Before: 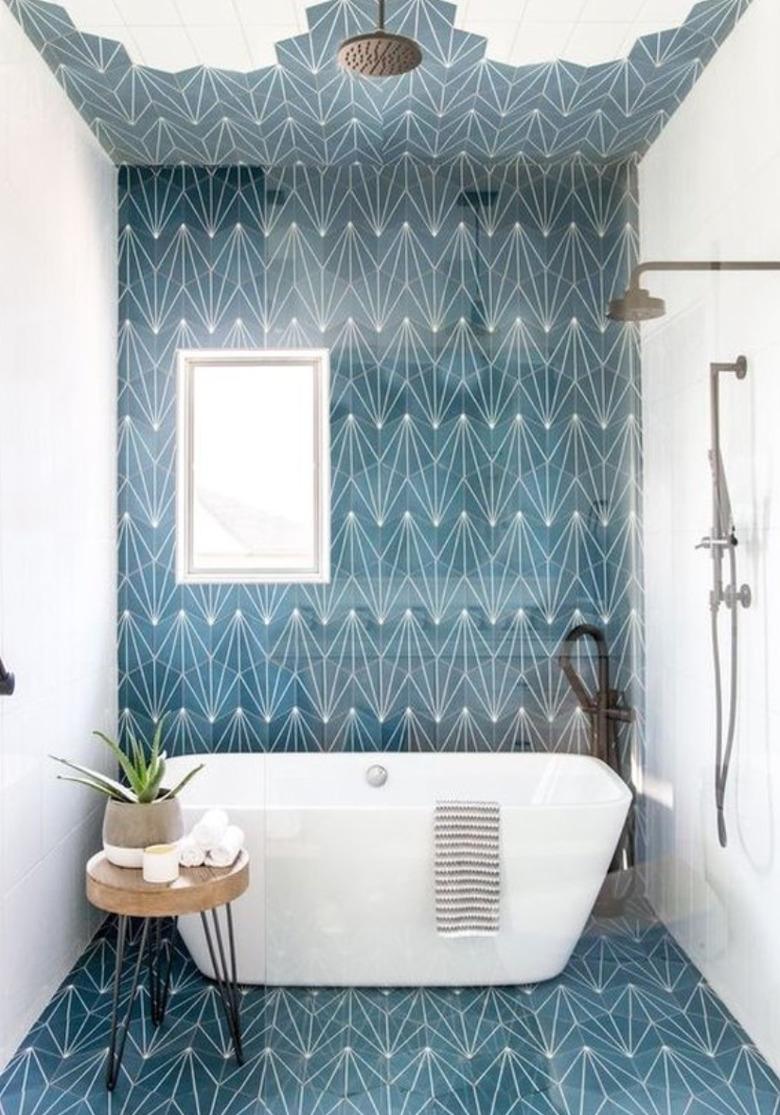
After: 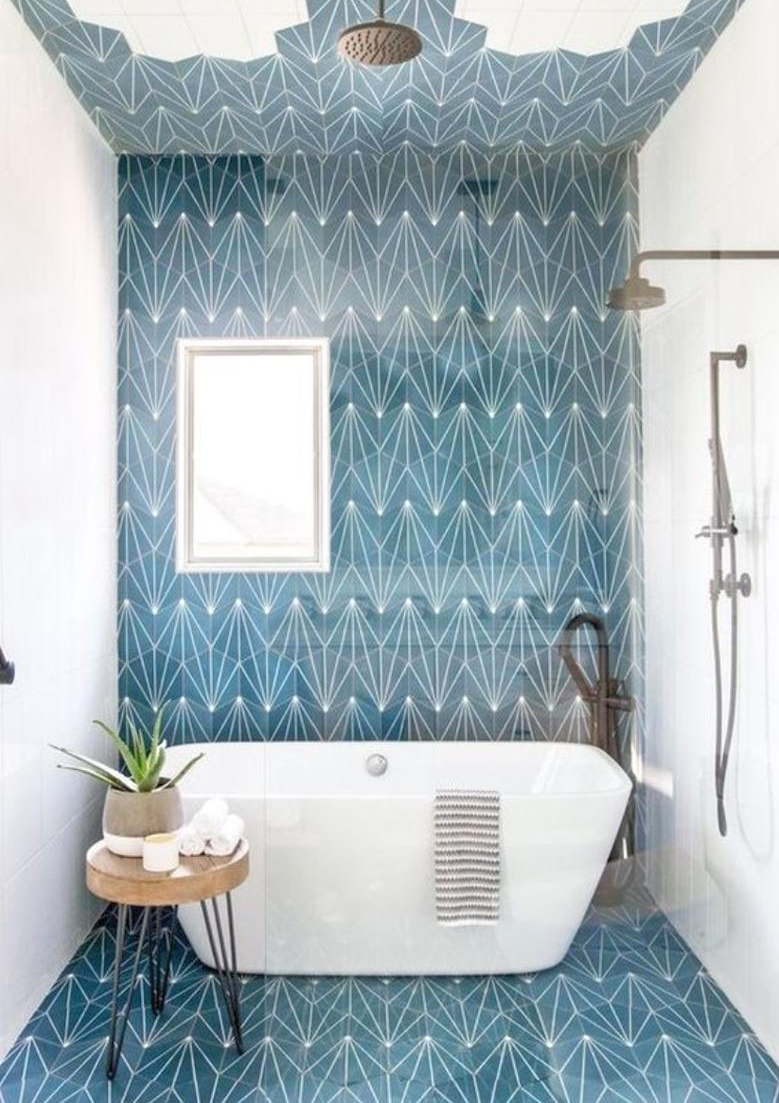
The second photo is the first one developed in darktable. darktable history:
crop: top 1.049%, right 0.001%
tone equalizer: -8 EV 1 EV, -7 EV 1 EV, -6 EV 1 EV, -5 EV 1 EV, -4 EV 1 EV, -3 EV 0.75 EV, -2 EV 0.5 EV, -1 EV 0.25 EV
